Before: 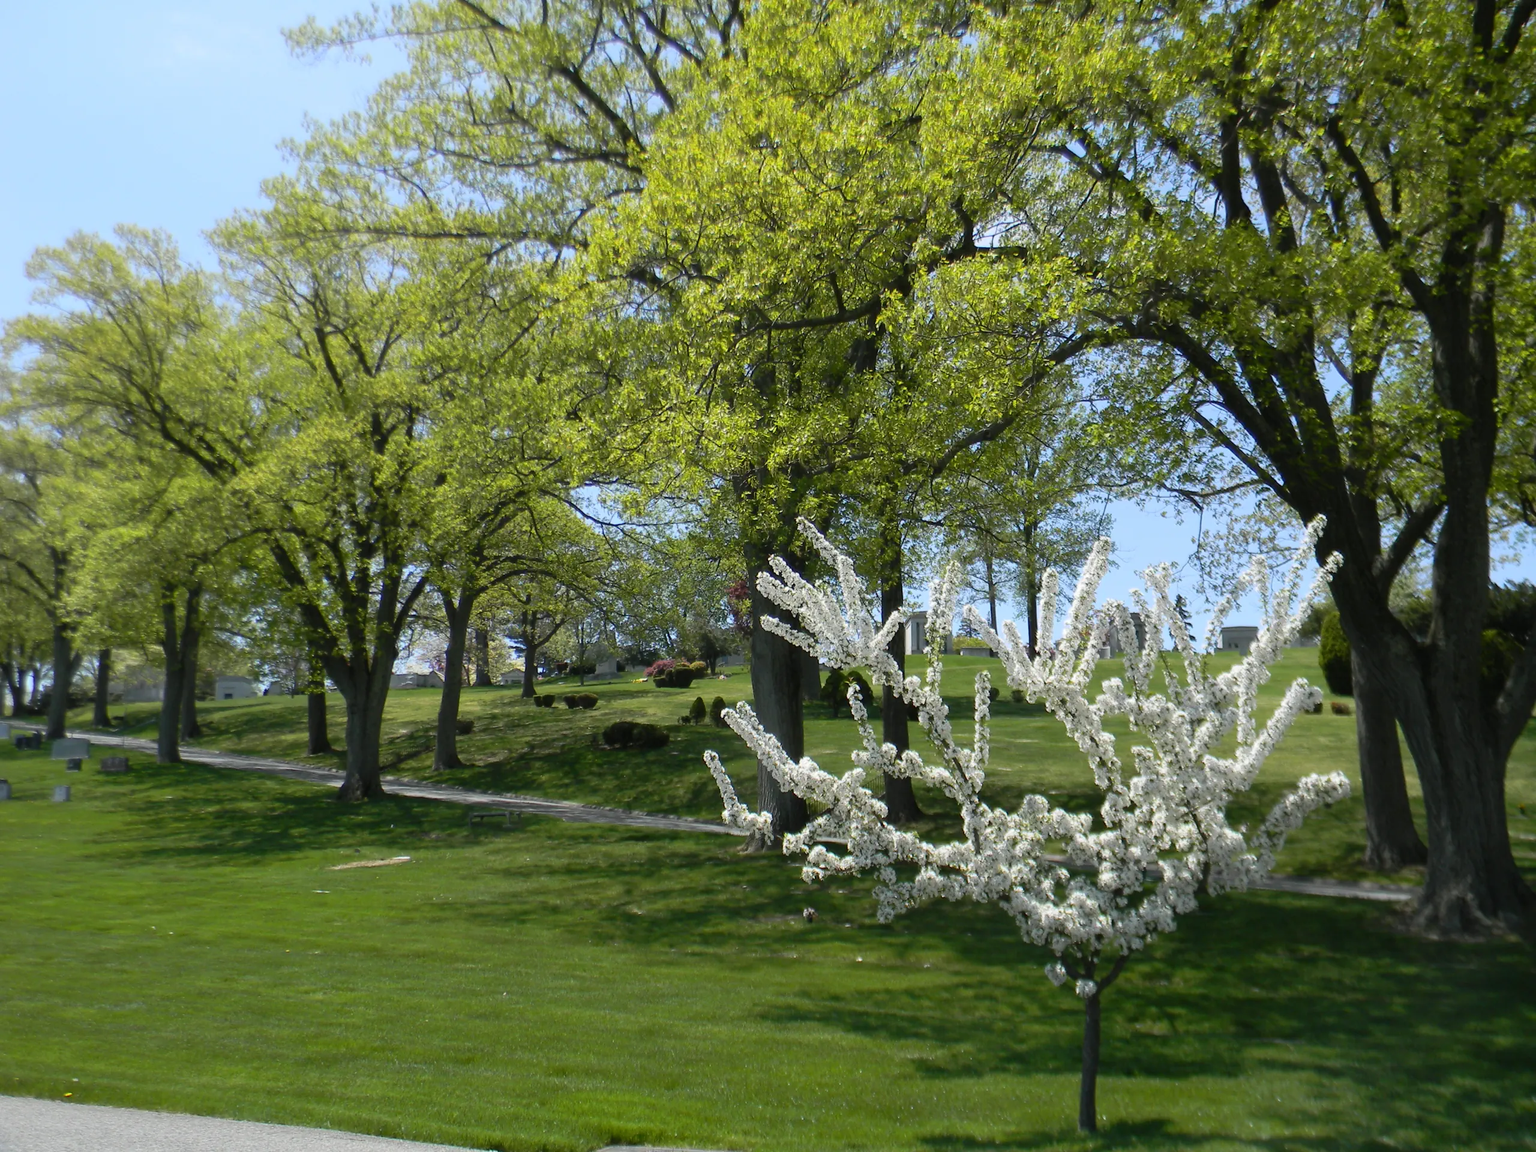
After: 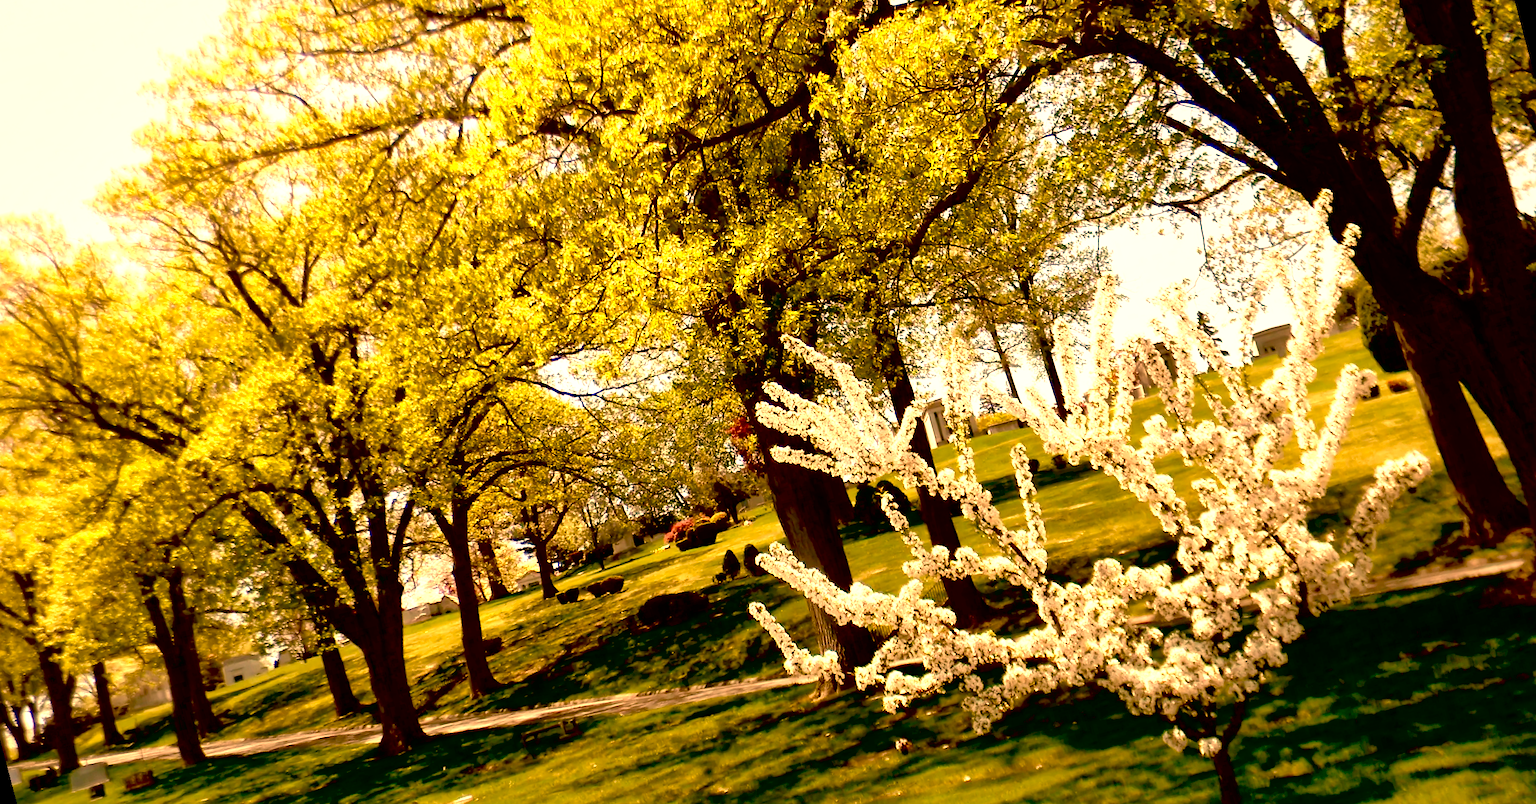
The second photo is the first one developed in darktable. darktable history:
rotate and perspective: rotation -14.8°, crop left 0.1, crop right 0.903, crop top 0.25, crop bottom 0.748
tone equalizer: on, module defaults
exposure: black level correction 0.035, exposure 0.9 EV, compensate highlight preservation false
local contrast: mode bilateral grid, contrast 100, coarseness 100, detail 165%, midtone range 0.2
white balance: red 1.467, blue 0.684
